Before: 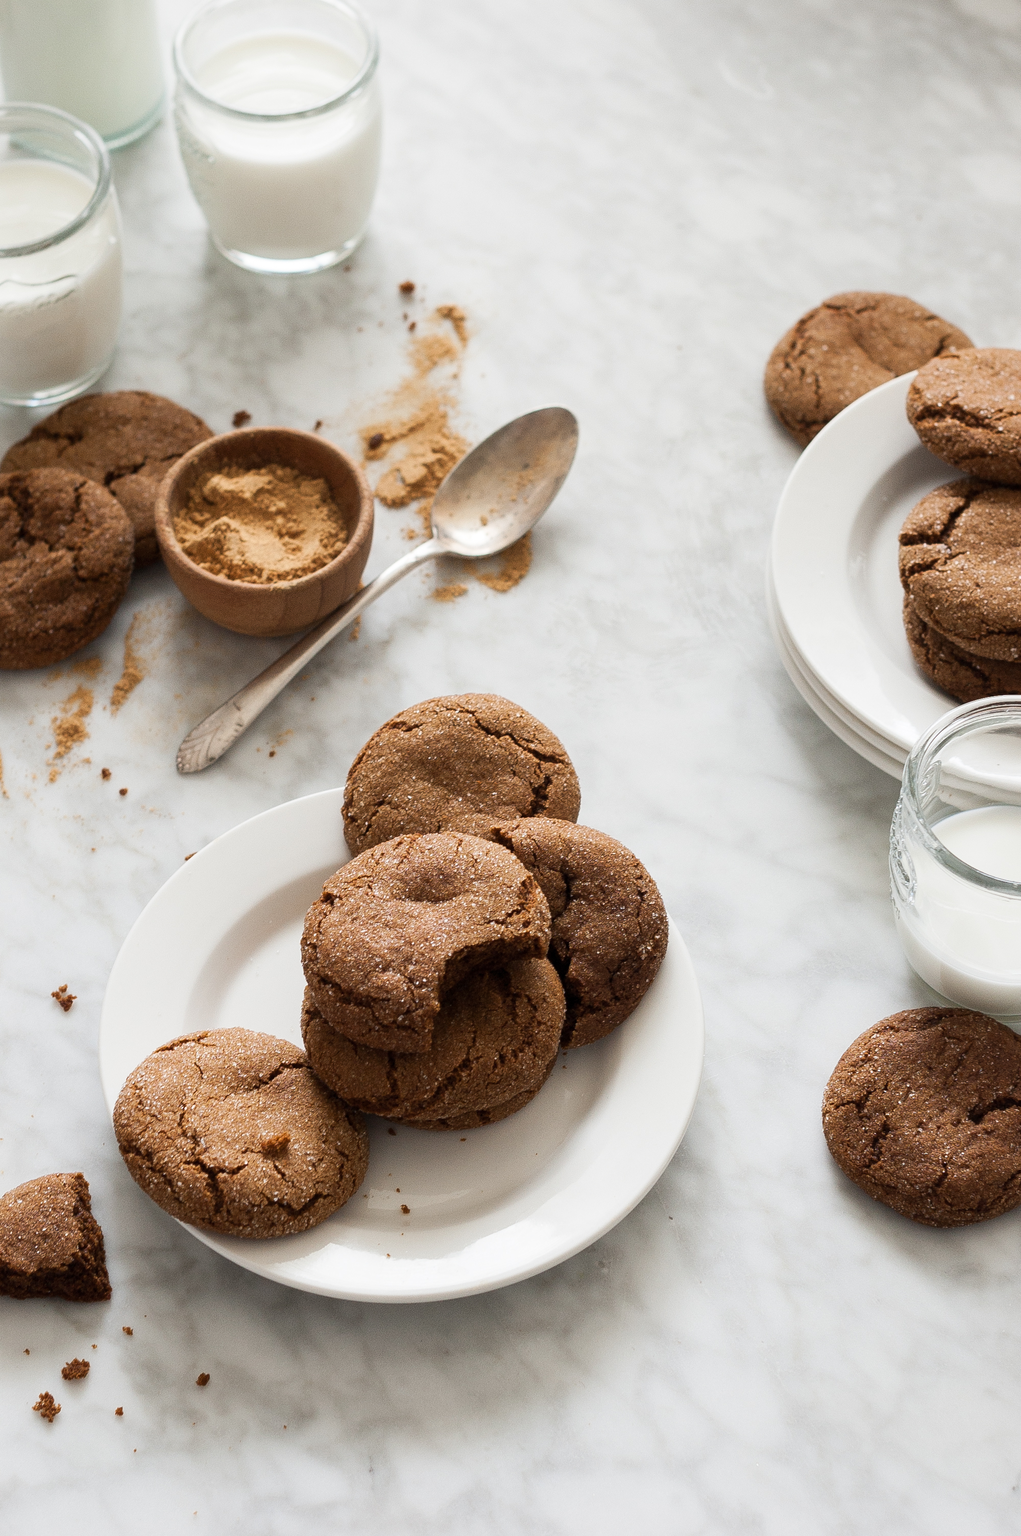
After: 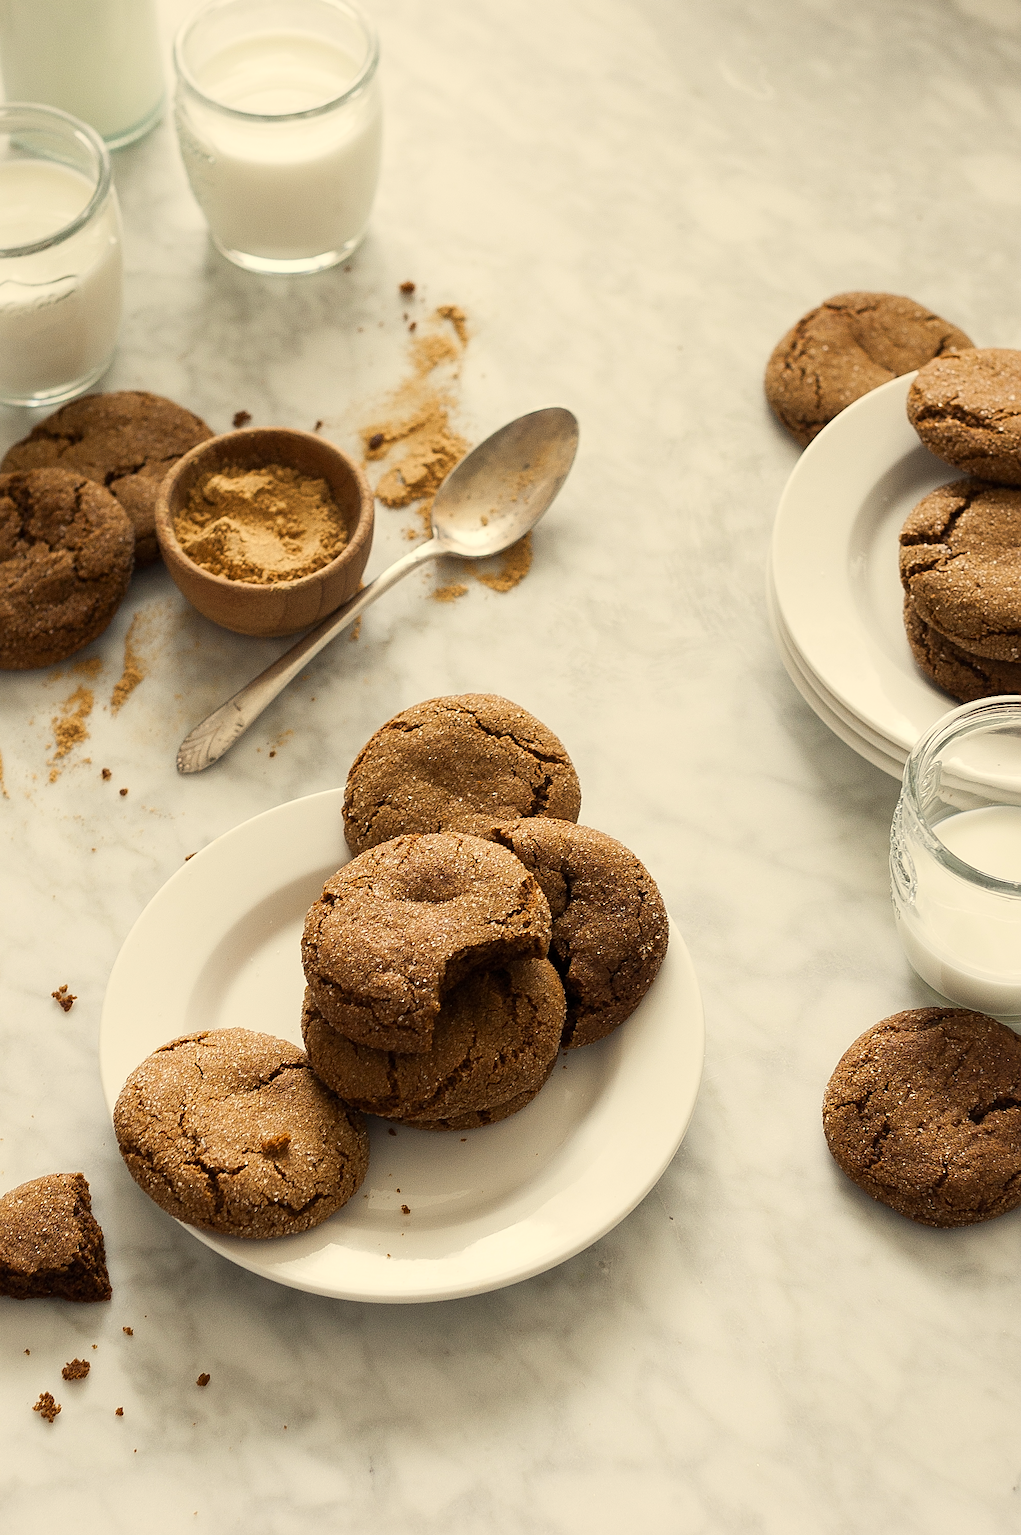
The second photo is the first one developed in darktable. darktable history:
color correction: highlights a* 1.39, highlights b* 17.83
sharpen: on, module defaults
